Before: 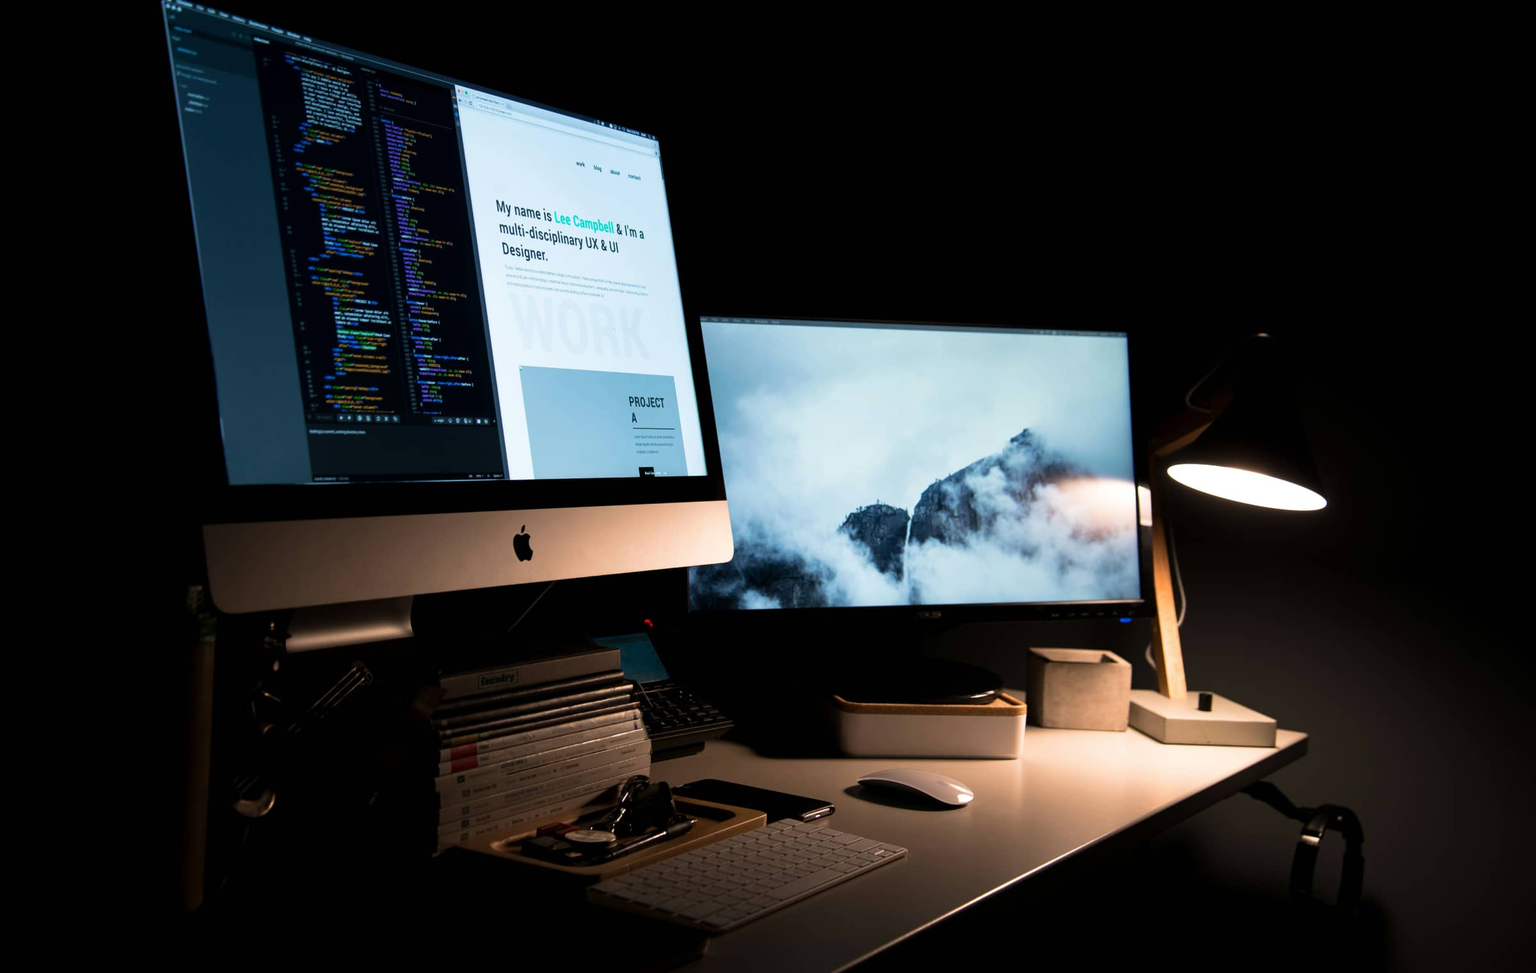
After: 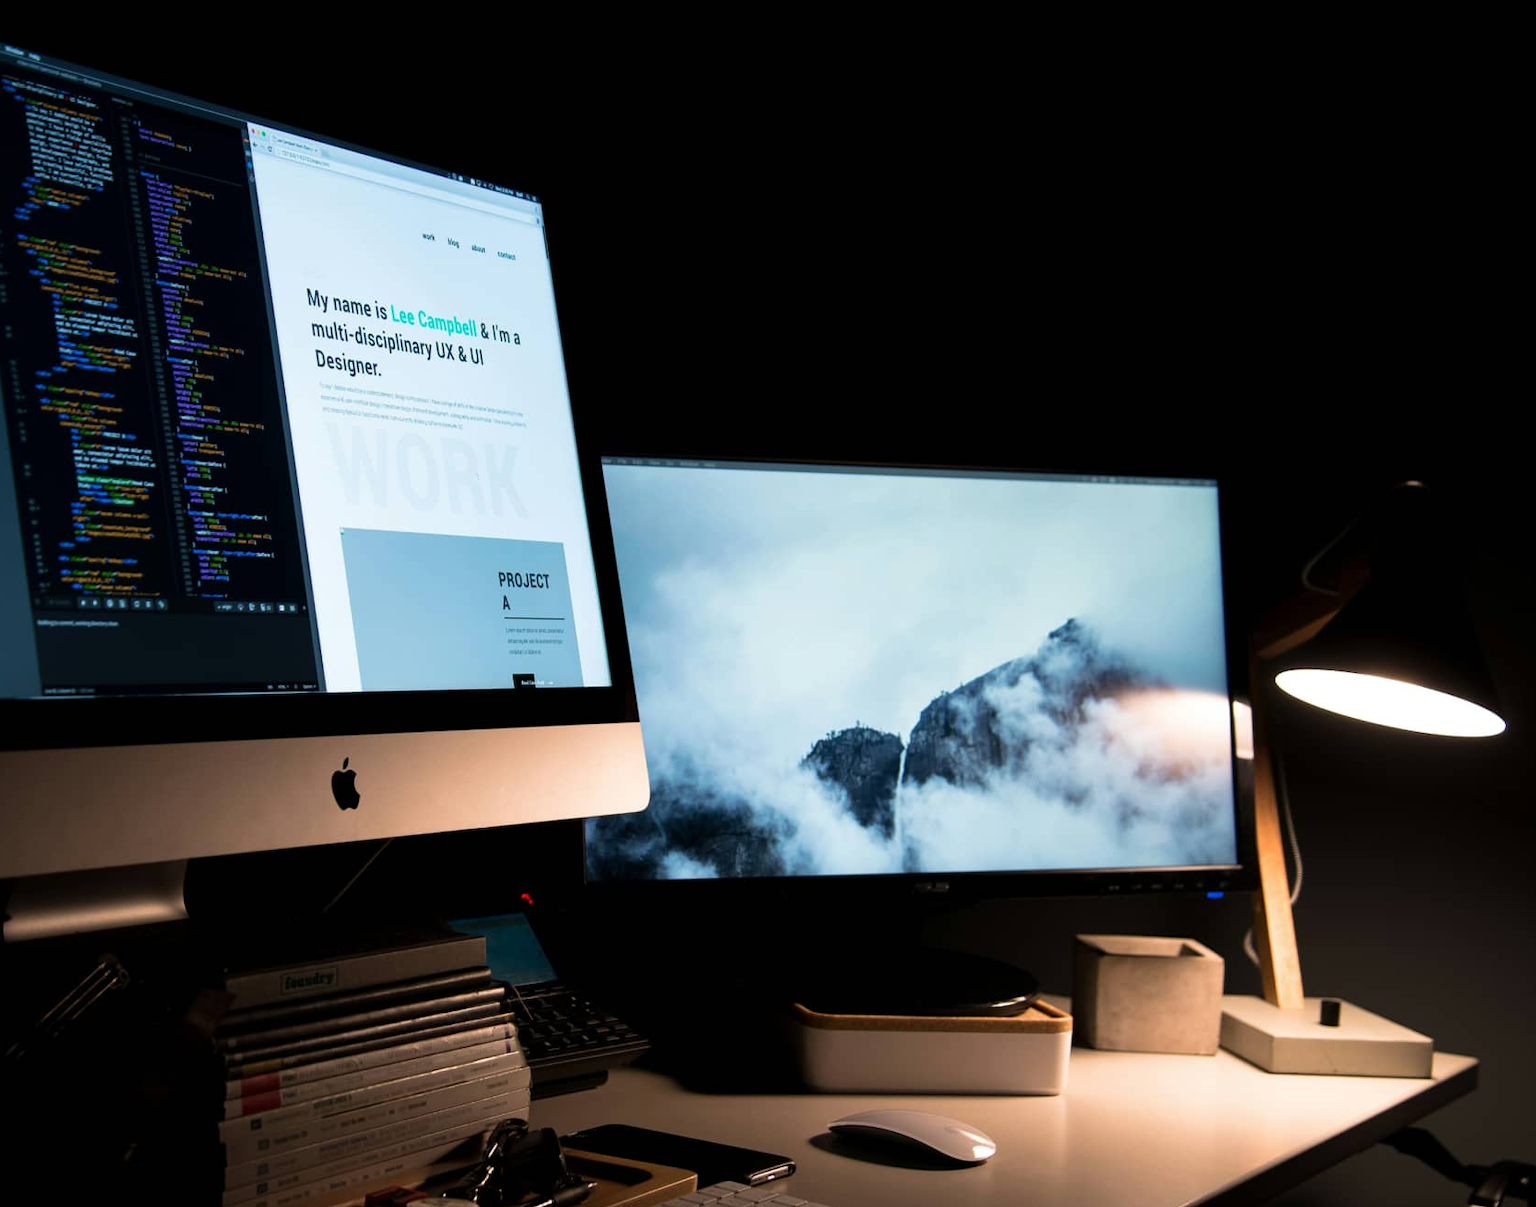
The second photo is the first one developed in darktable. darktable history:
white balance: emerald 1
crop: left 18.479%, right 12.2%, bottom 13.971%
